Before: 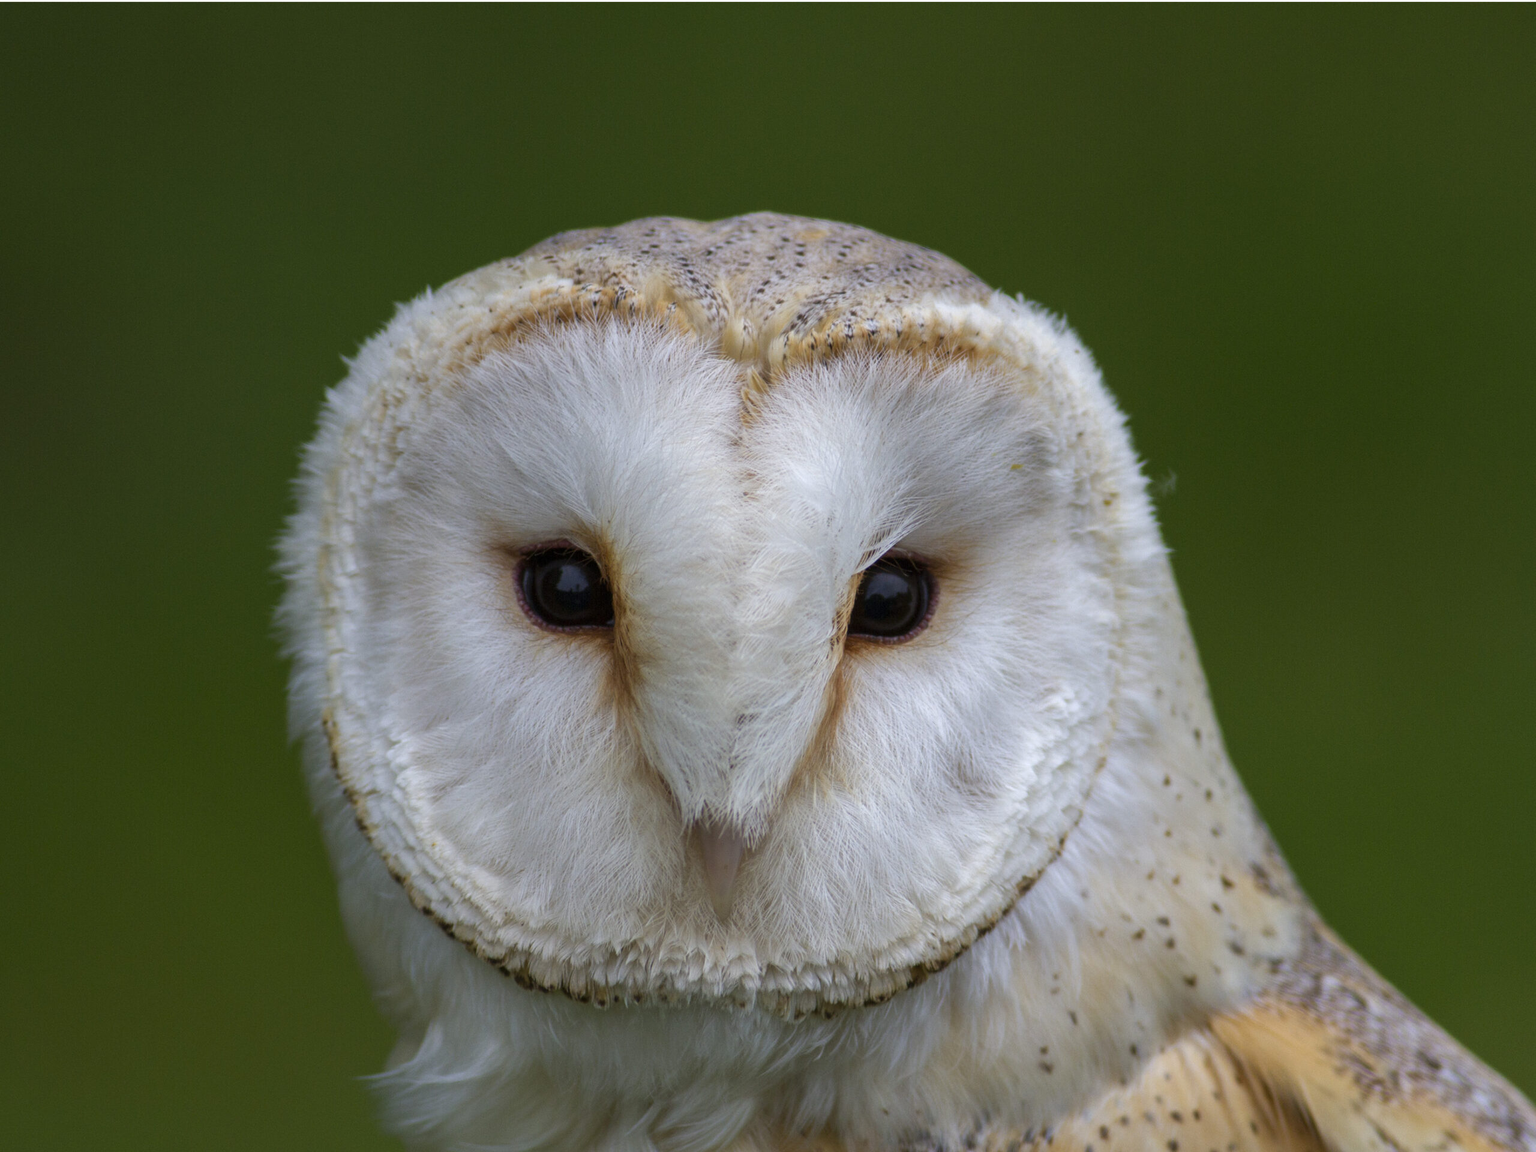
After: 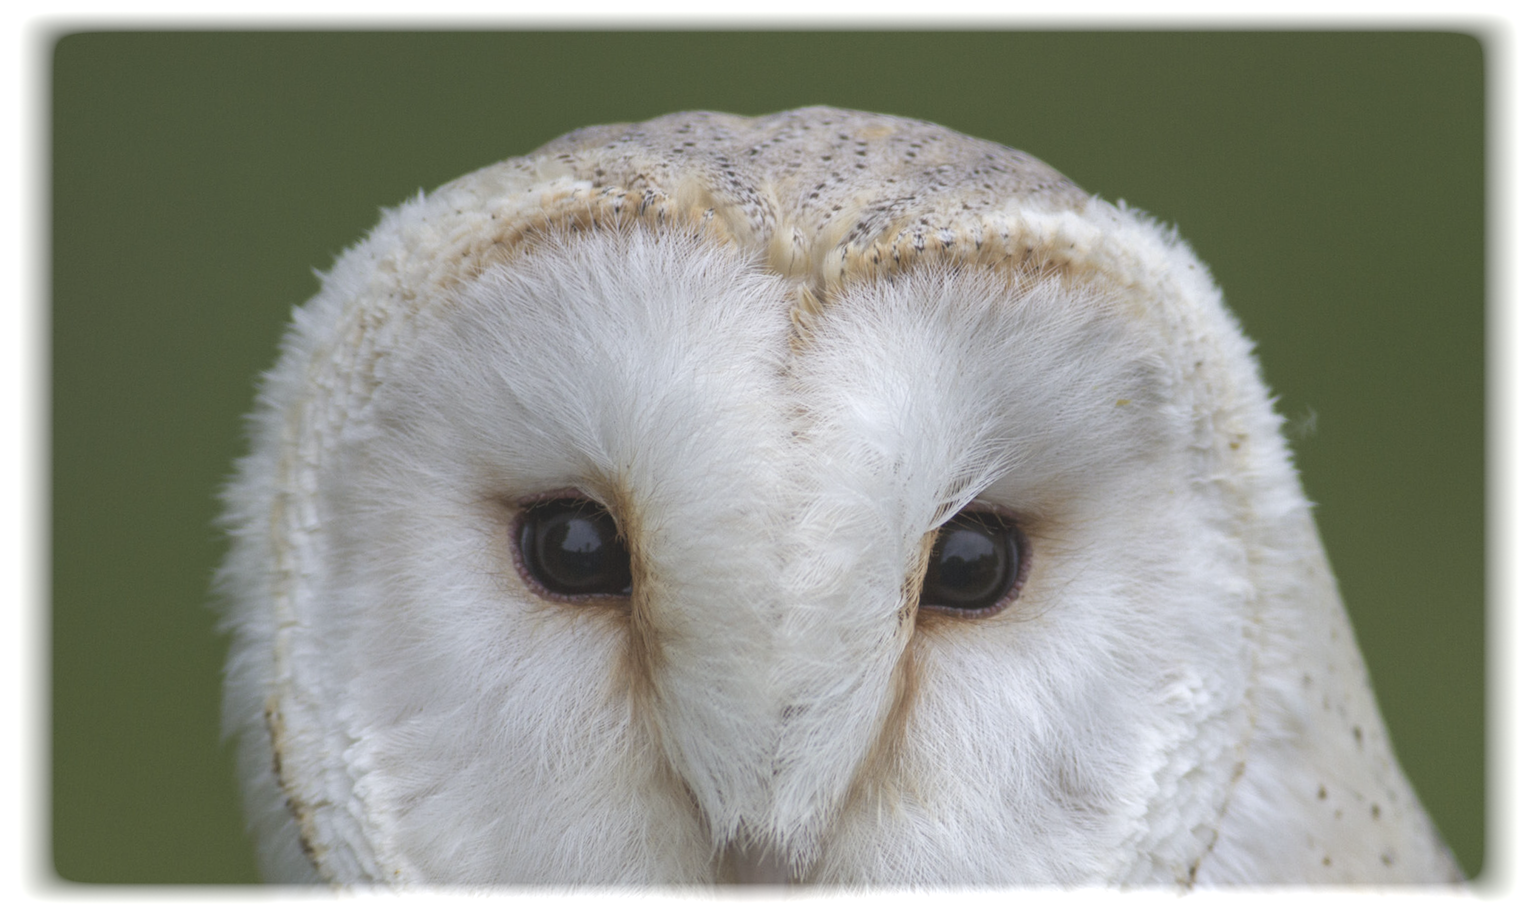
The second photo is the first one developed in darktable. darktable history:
crop: left 3.015%, top 8.969%, right 9.647%, bottom 26.457%
vignetting: fall-off start 93%, fall-off radius 5%, brightness 1, saturation -0.49, automatic ratio true, width/height ratio 1.332, shape 0.04, unbound false
exposure: black level correction 0, exposure 0.7 EV, compensate exposure bias true, compensate highlight preservation false
contrast brightness saturation: contrast -0.26, saturation -0.43
rotate and perspective: rotation 0.215°, lens shift (vertical) -0.139, crop left 0.069, crop right 0.939, crop top 0.002, crop bottom 0.996
